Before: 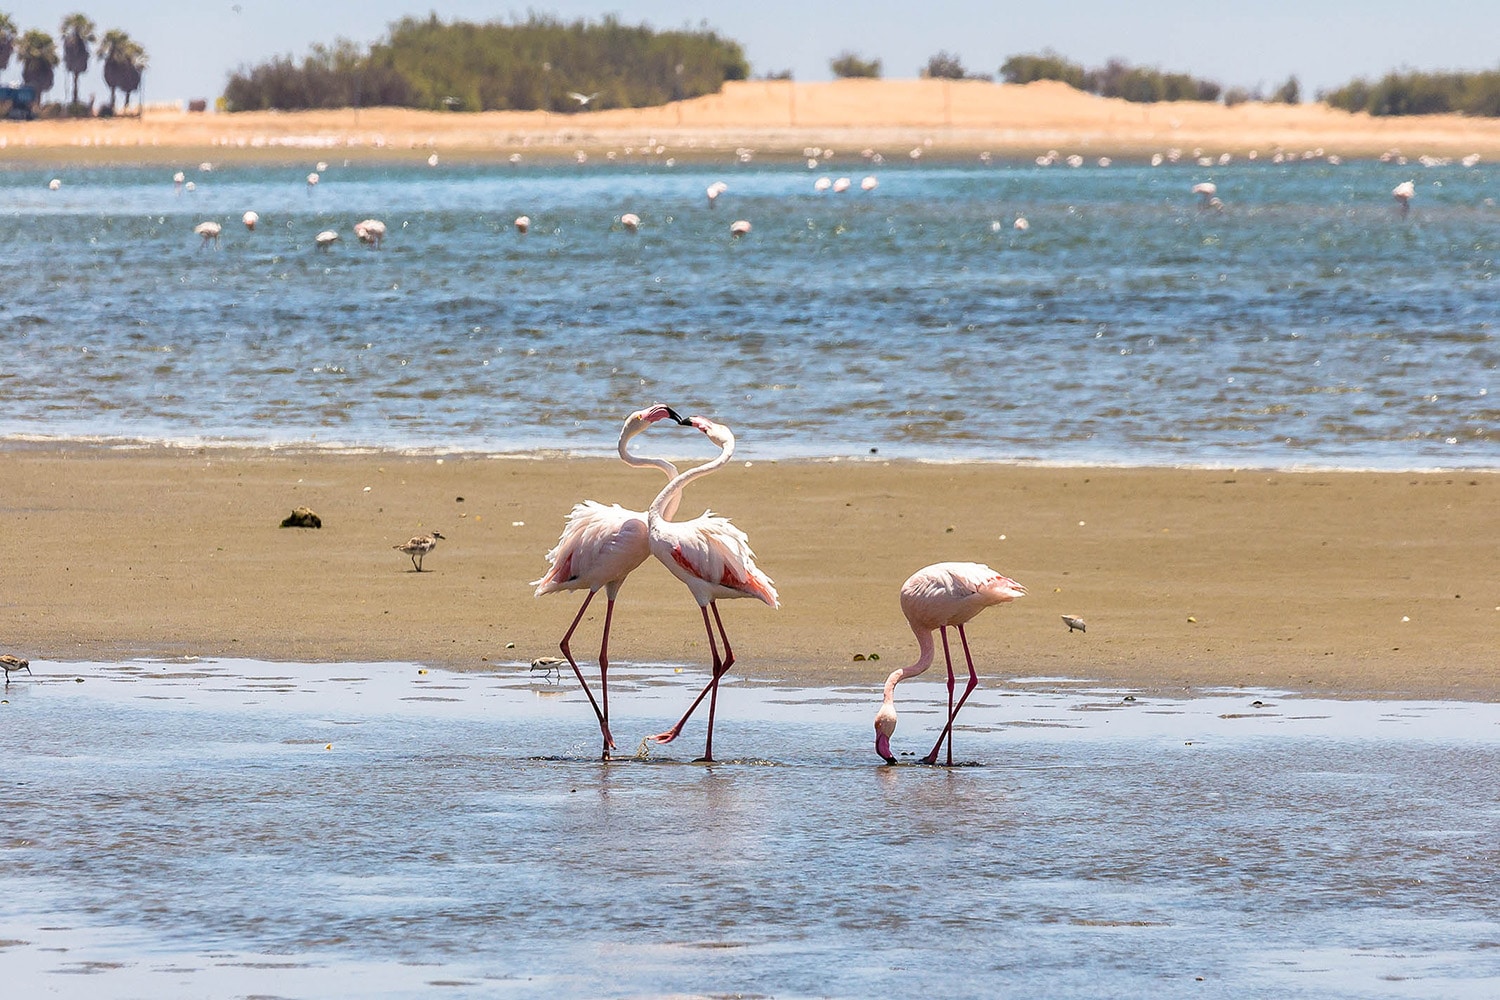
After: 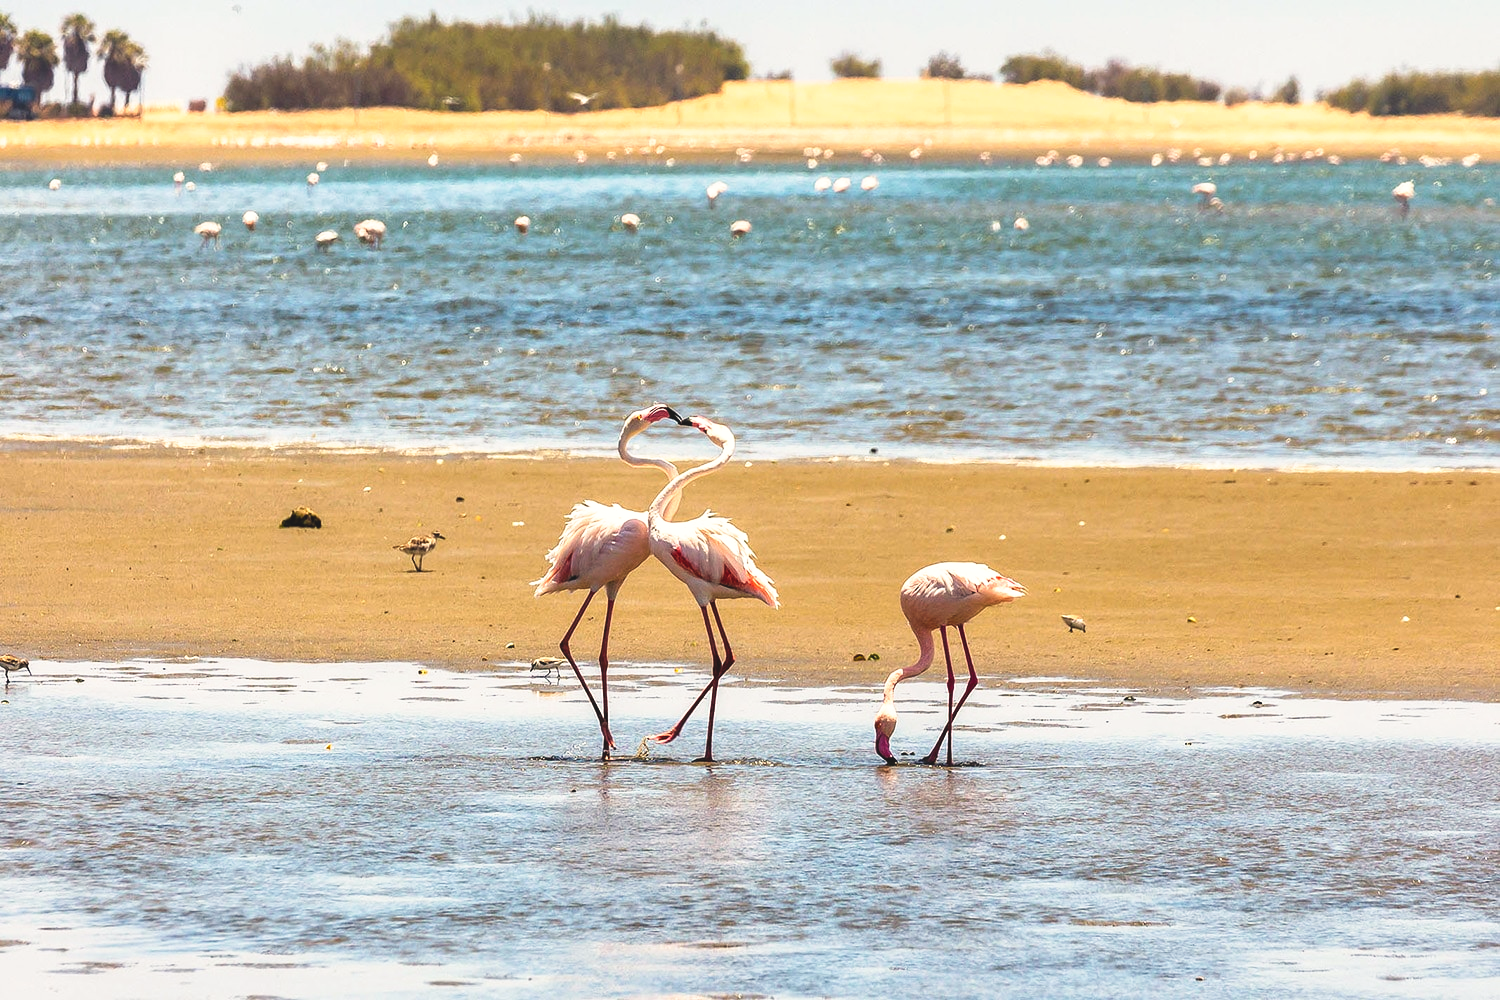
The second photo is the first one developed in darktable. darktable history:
color balance rgb: linear chroma grading › global chroma 3.45%, perceptual saturation grading › global saturation 11.24%, perceptual brilliance grading › global brilliance 3.04%, global vibrance 2.8%
white balance: red 1.045, blue 0.932
tone curve: curves: ch0 [(0, 0) (0.003, 0.023) (0.011, 0.024) (0.025, 0.028) (0.044, 0.035) (0.069, 0.043) (0.1, 0.052) (0.136, 0.063) (0.177, 0.094) (0.224, 0.145) (0.277, 0.209) (0.335, 0.281) (0.399, 0.364) (0.468, 0.453) (0.543, 0.553) (0.623, 0.66) (0.709, 0.767) (0.801, 0.88) (0.898, 0.968) (1, 1)], preserve colors none
exposure: black level correction -0.023, exposure -0.039 EV, compensate highlight preservation false
